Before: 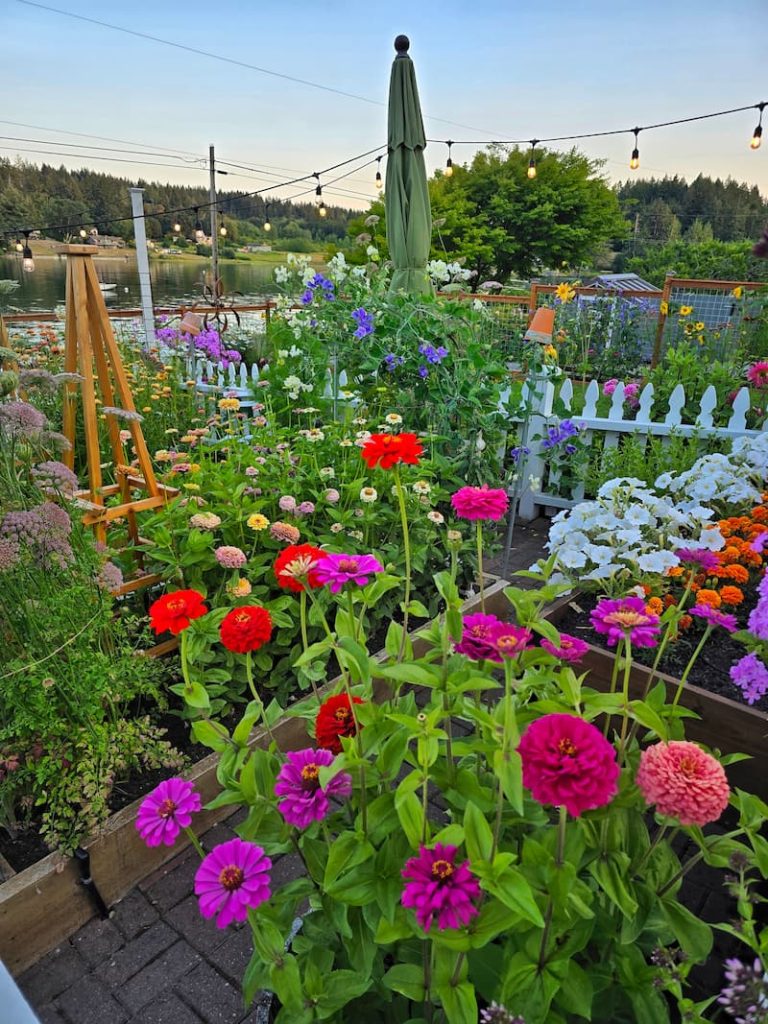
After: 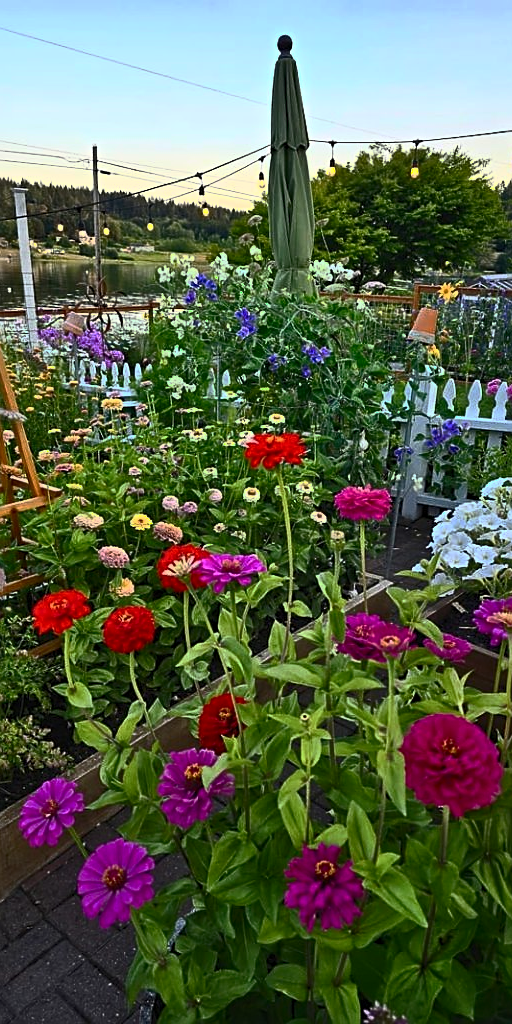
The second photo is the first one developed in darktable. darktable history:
crop and rotate: left 15.333%, right 17.924%
sharpen: on, module defaults
contrast brightness saturation: contrast 0.63, brightness 0.335, saturation 0.141
base curve: curves: ch0 [(0, 0) (0.826, 0.587) (1, 1)], preserve colors none
